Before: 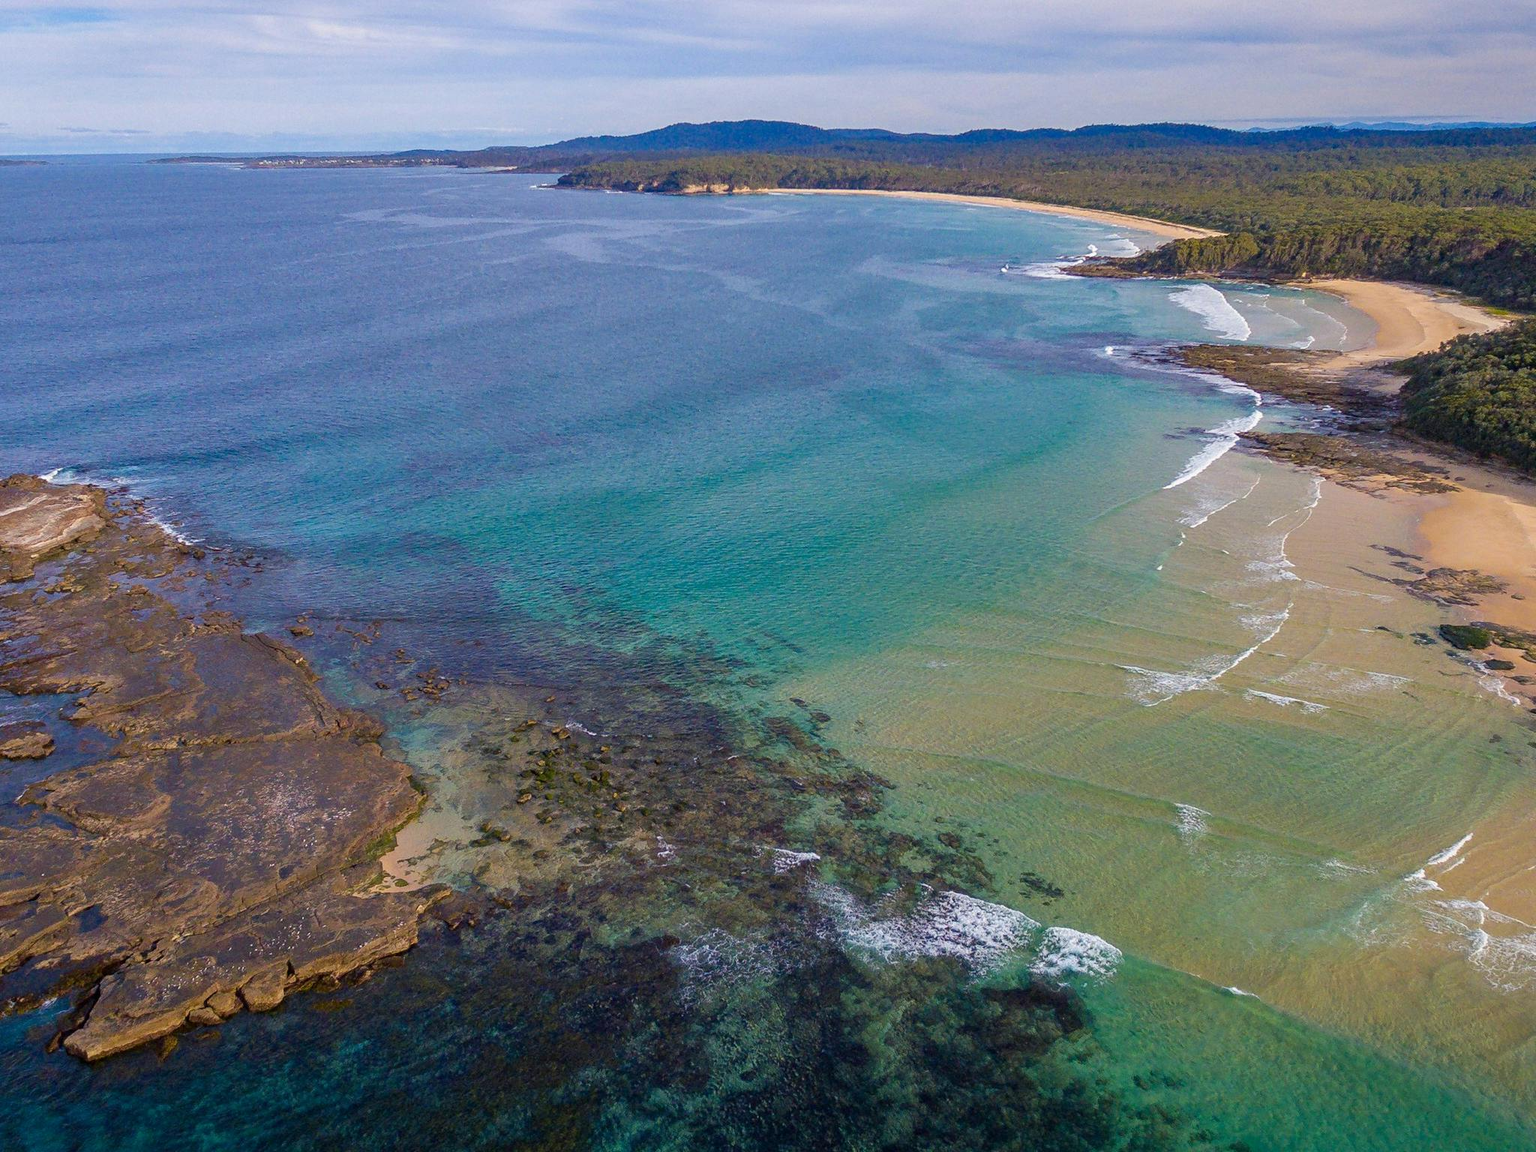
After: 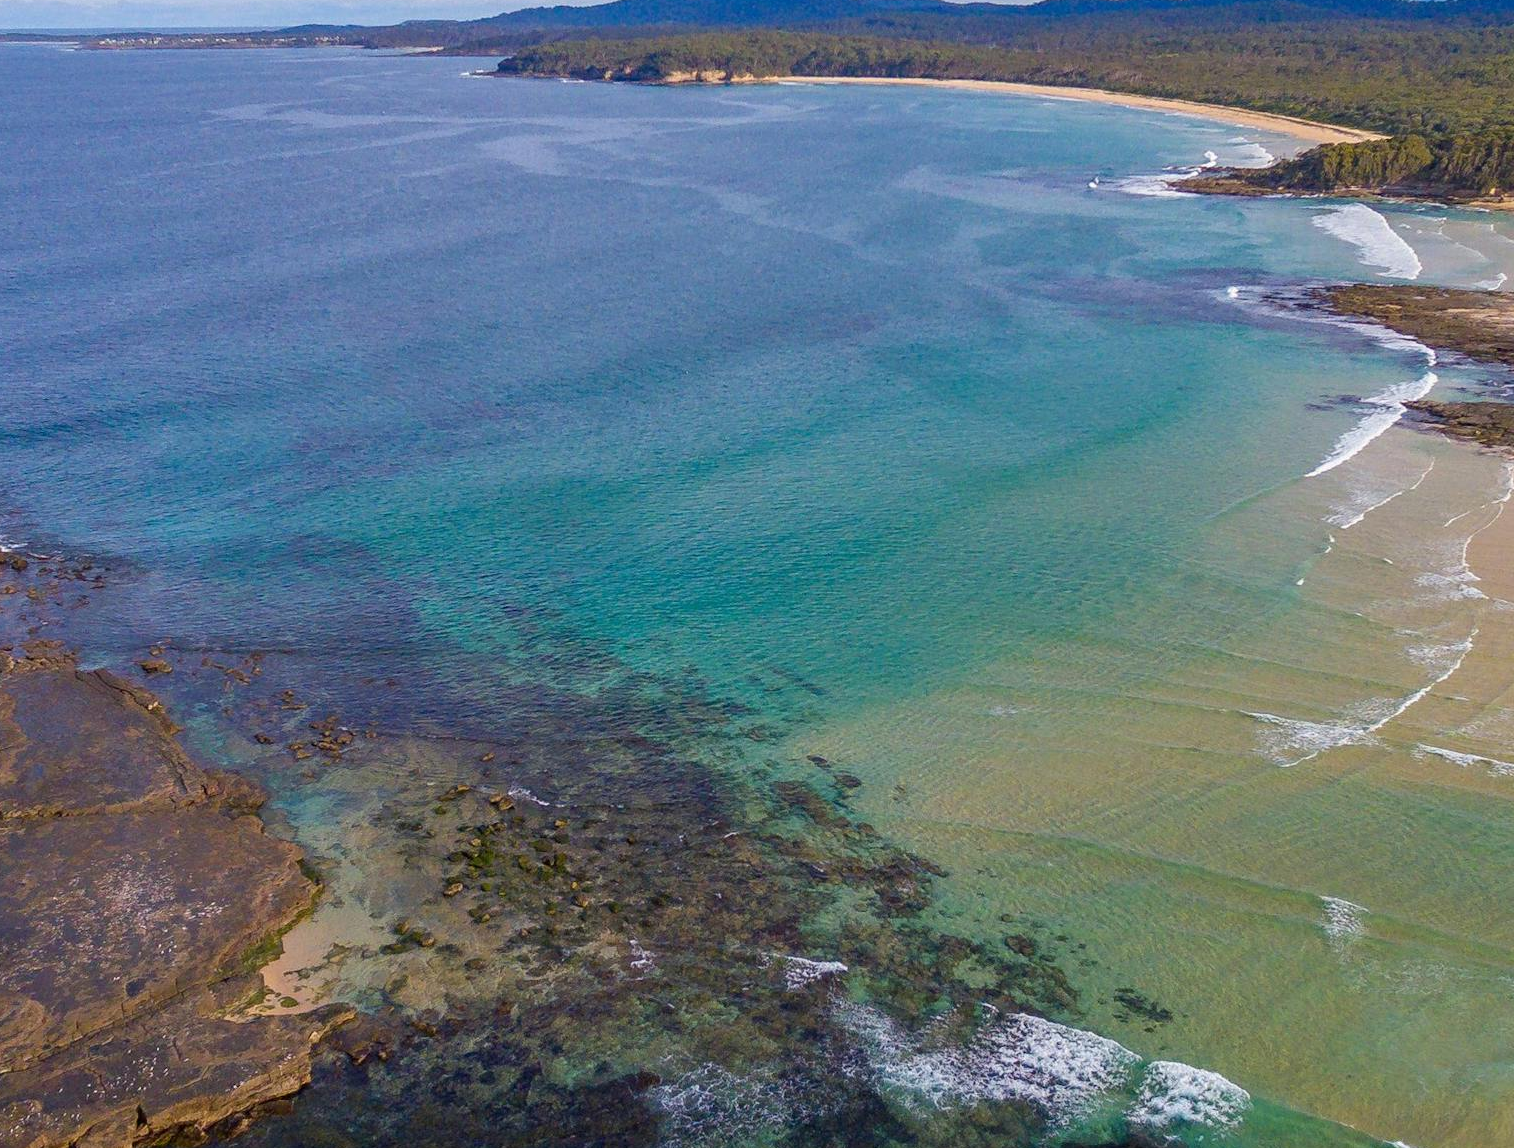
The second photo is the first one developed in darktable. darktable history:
crop and rotate: left 12.047%, top 11.449%, right 14.001%, bottom 13.753%
